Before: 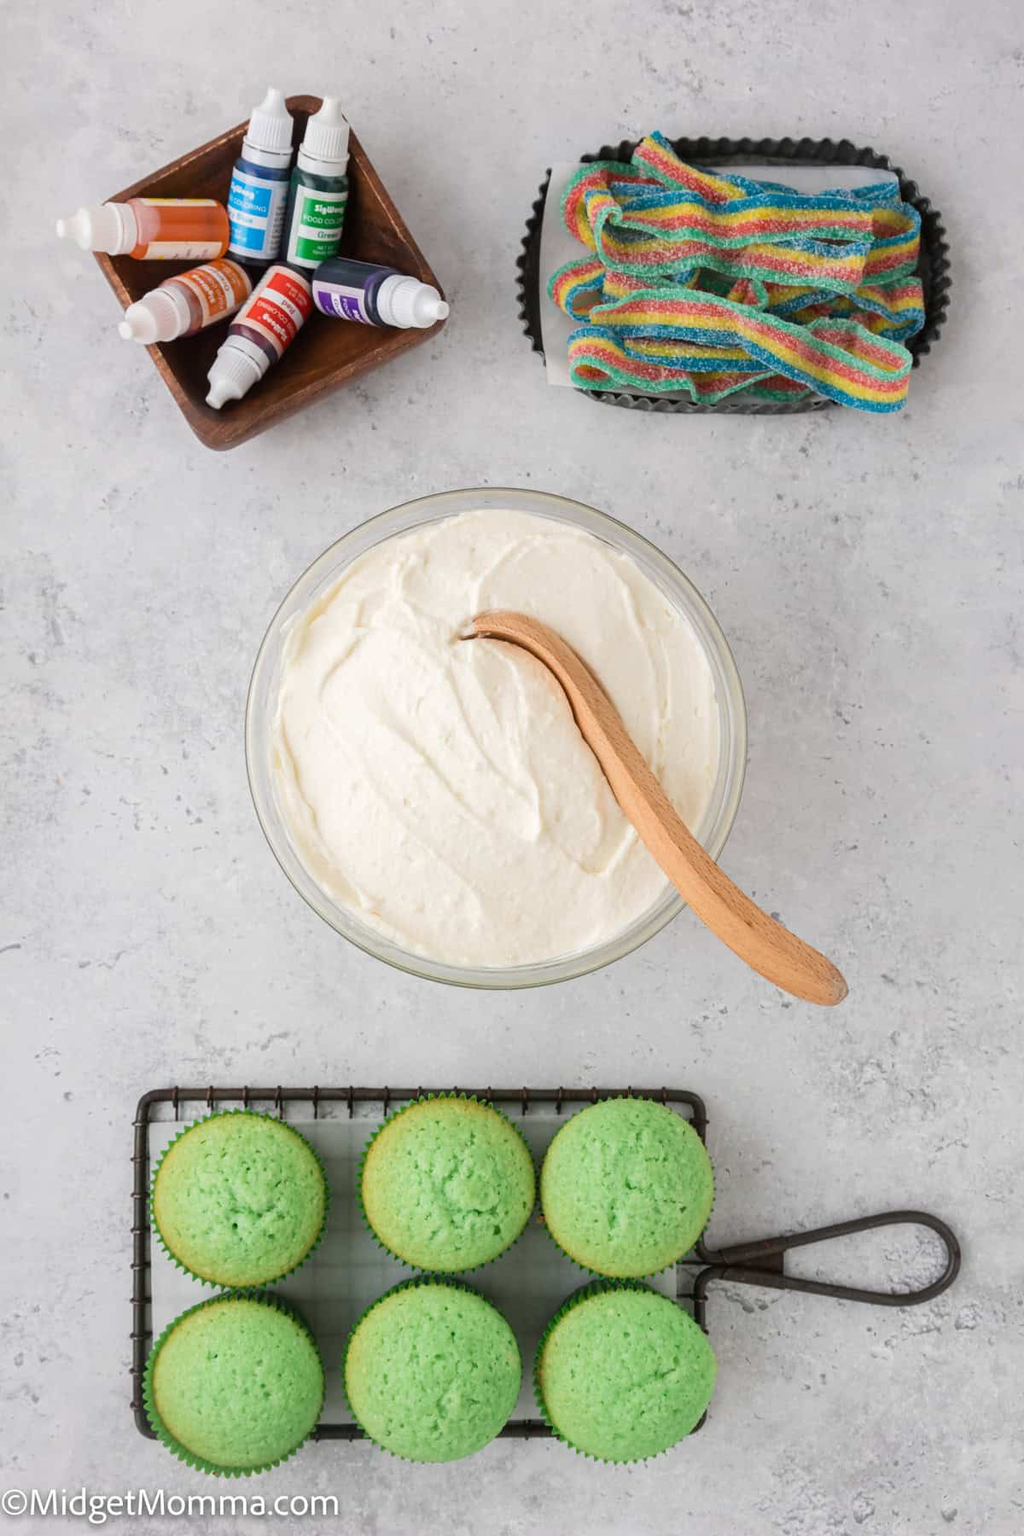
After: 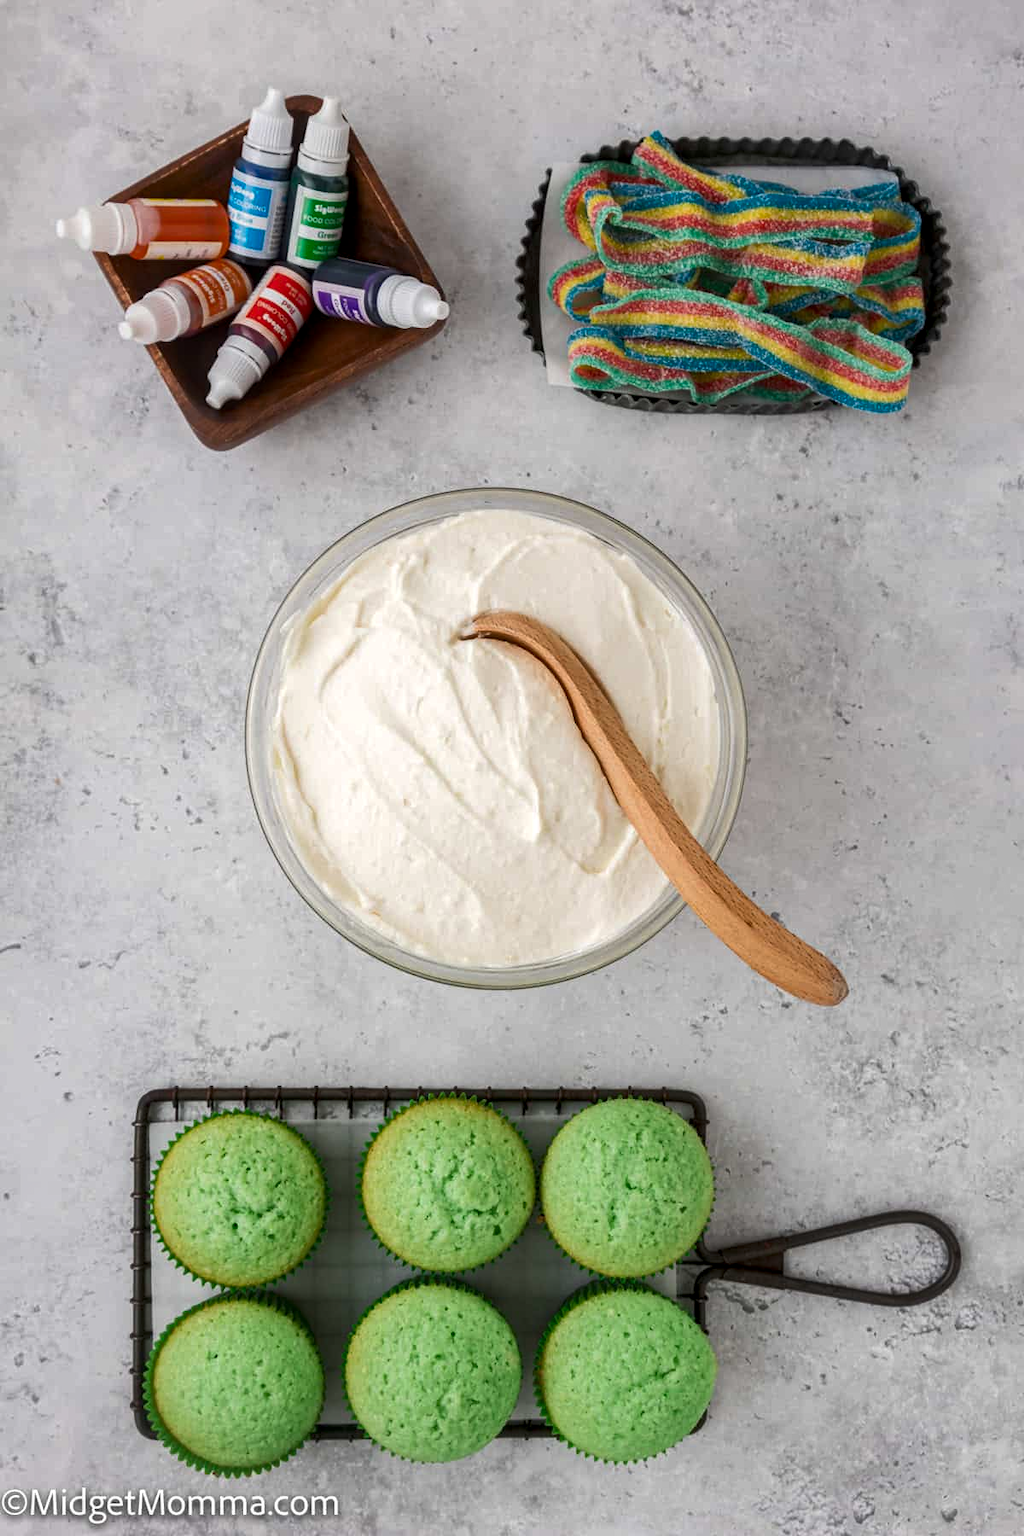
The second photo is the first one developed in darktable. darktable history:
local contrast: on, module defaults
shadows and highlights: radius 336.15, shadows 28.58, soften with gaussian
